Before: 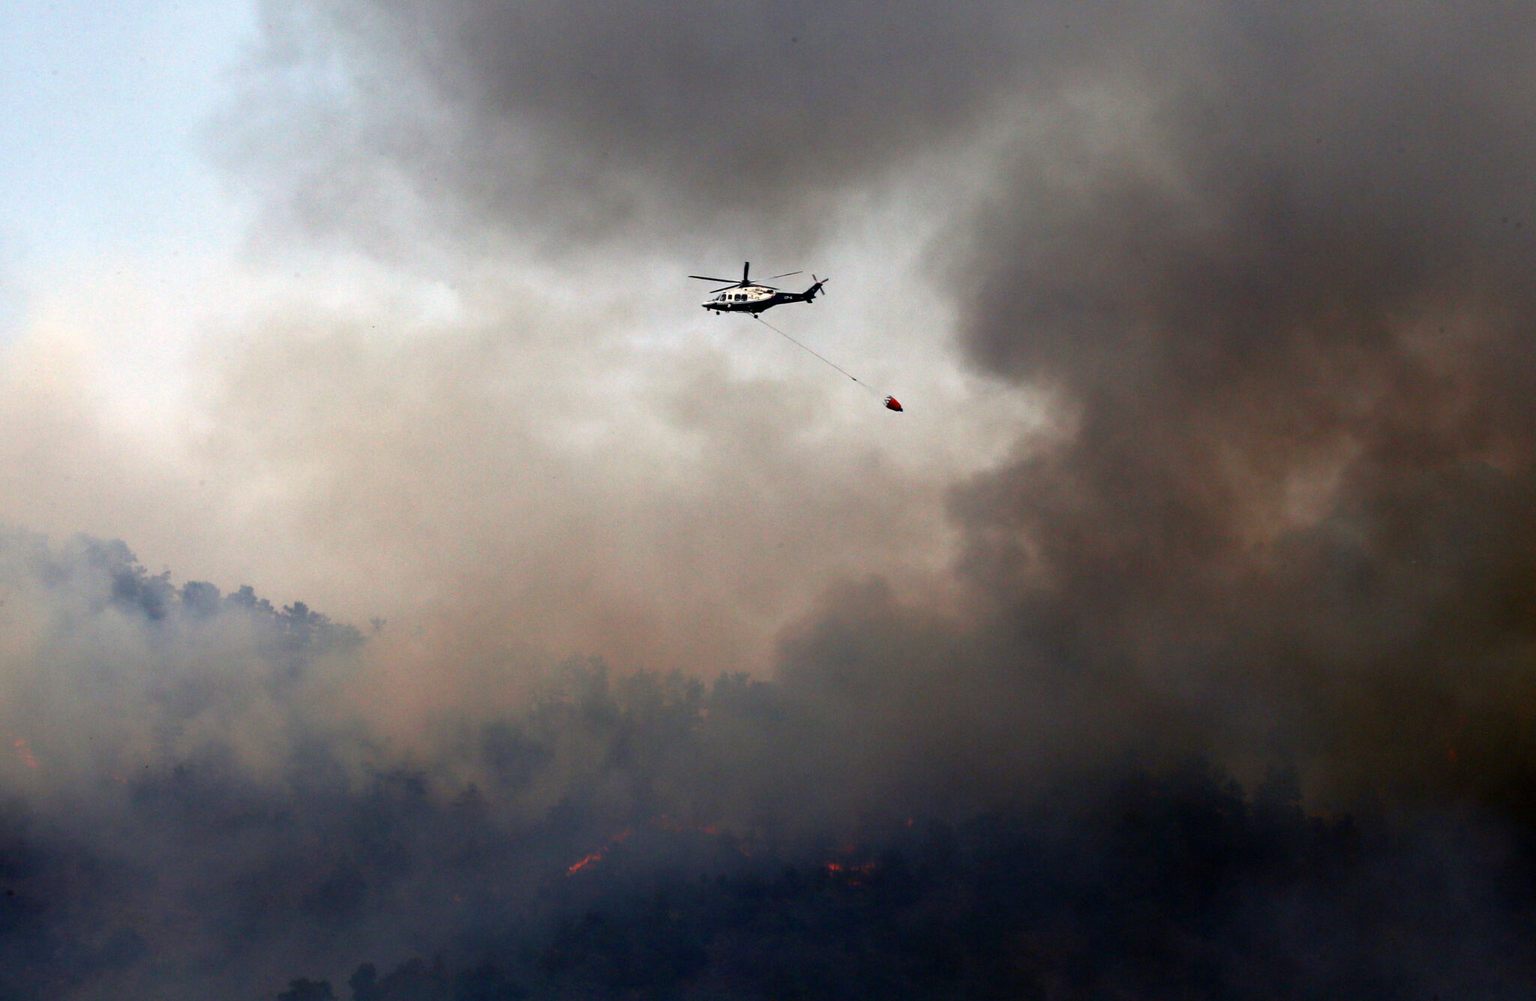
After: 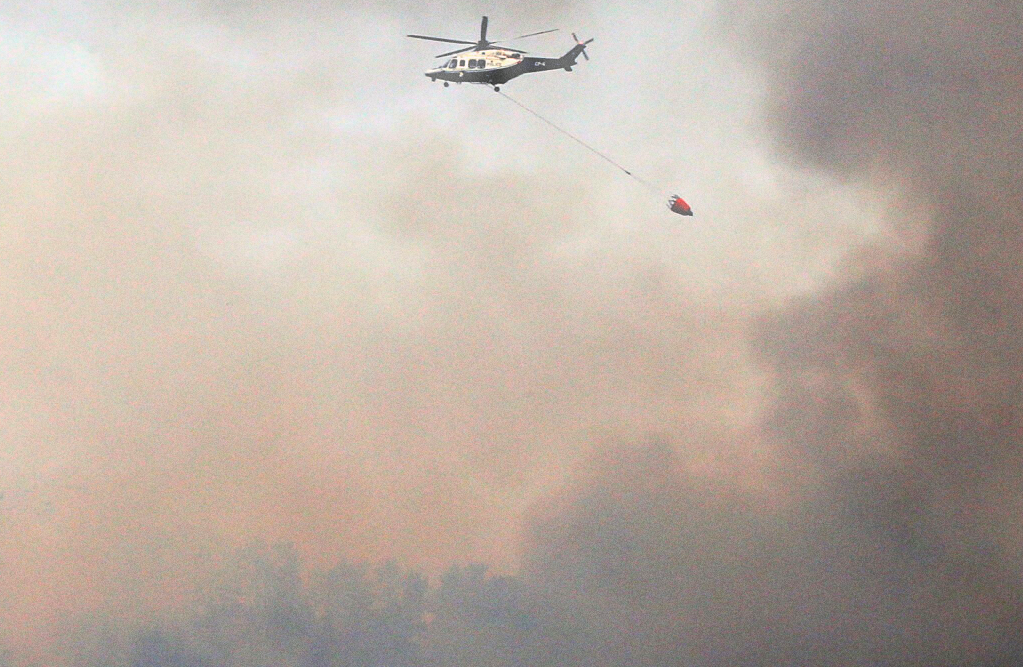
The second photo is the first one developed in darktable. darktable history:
sharpen: radius 1.272, amount 0.305, threshold 0
contrast brightness saturation: contrast 0.04, saturation 0.07
global tonemap: drago (0.7, 100)
crop: left 25%, top 25%, right 25%, bottom 25%
local contrast: mode bilateral grid, contrast 10, coarseness 25, detail 115%, midtone range 0.2
haze removal: strength -0.1, adaptive false
grain: coarseness 0.09 ISO
exposure: black level correction 0, exposure 0.7 EV, compensate exposure bias true, compensate highlight preservation false
